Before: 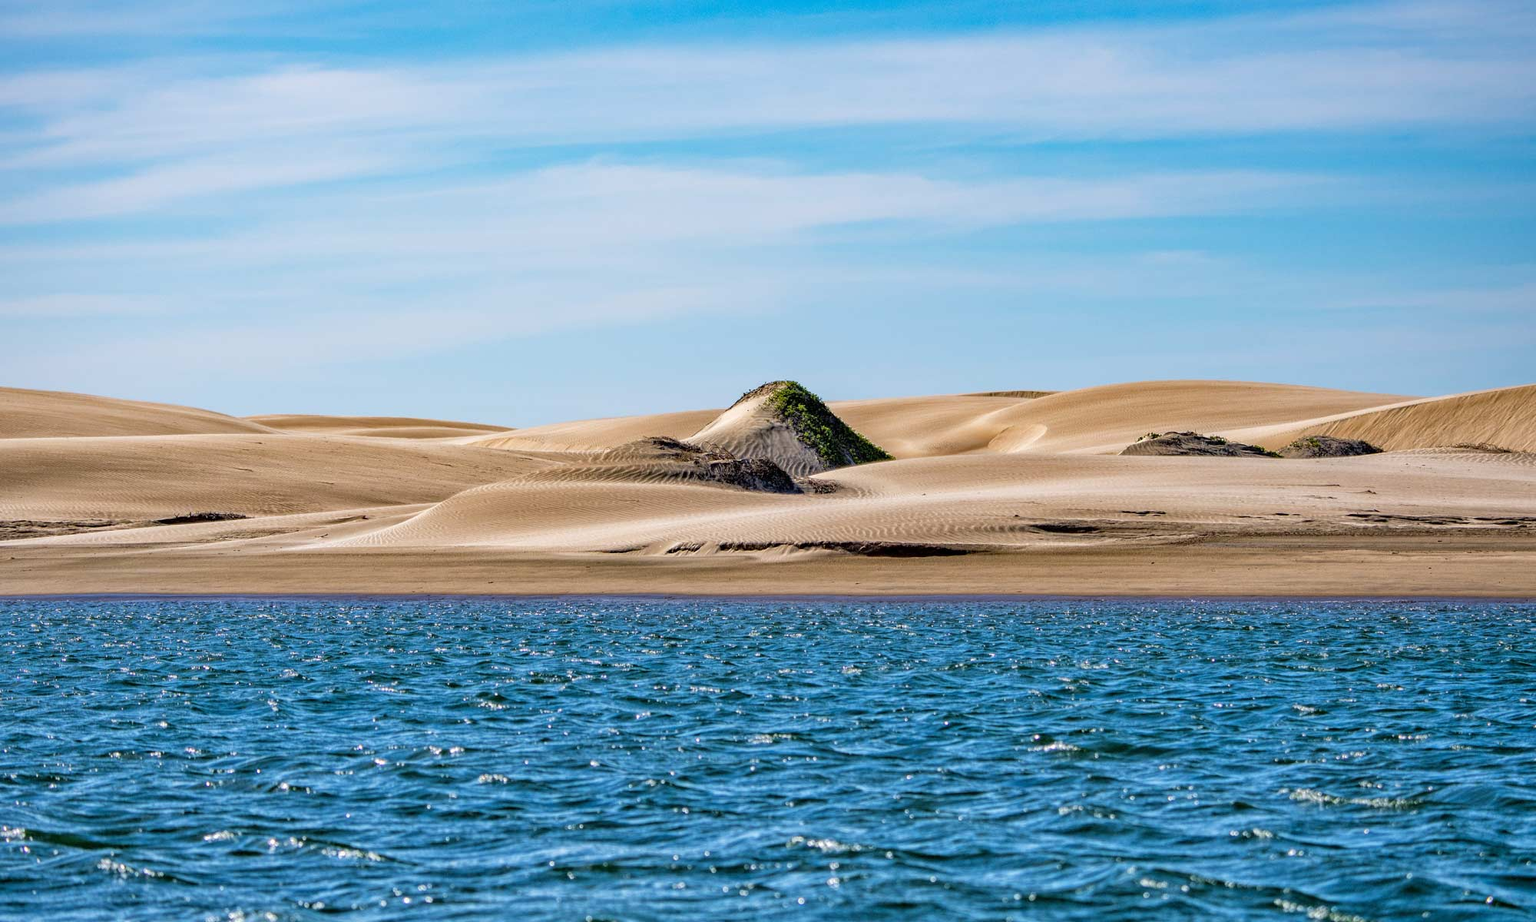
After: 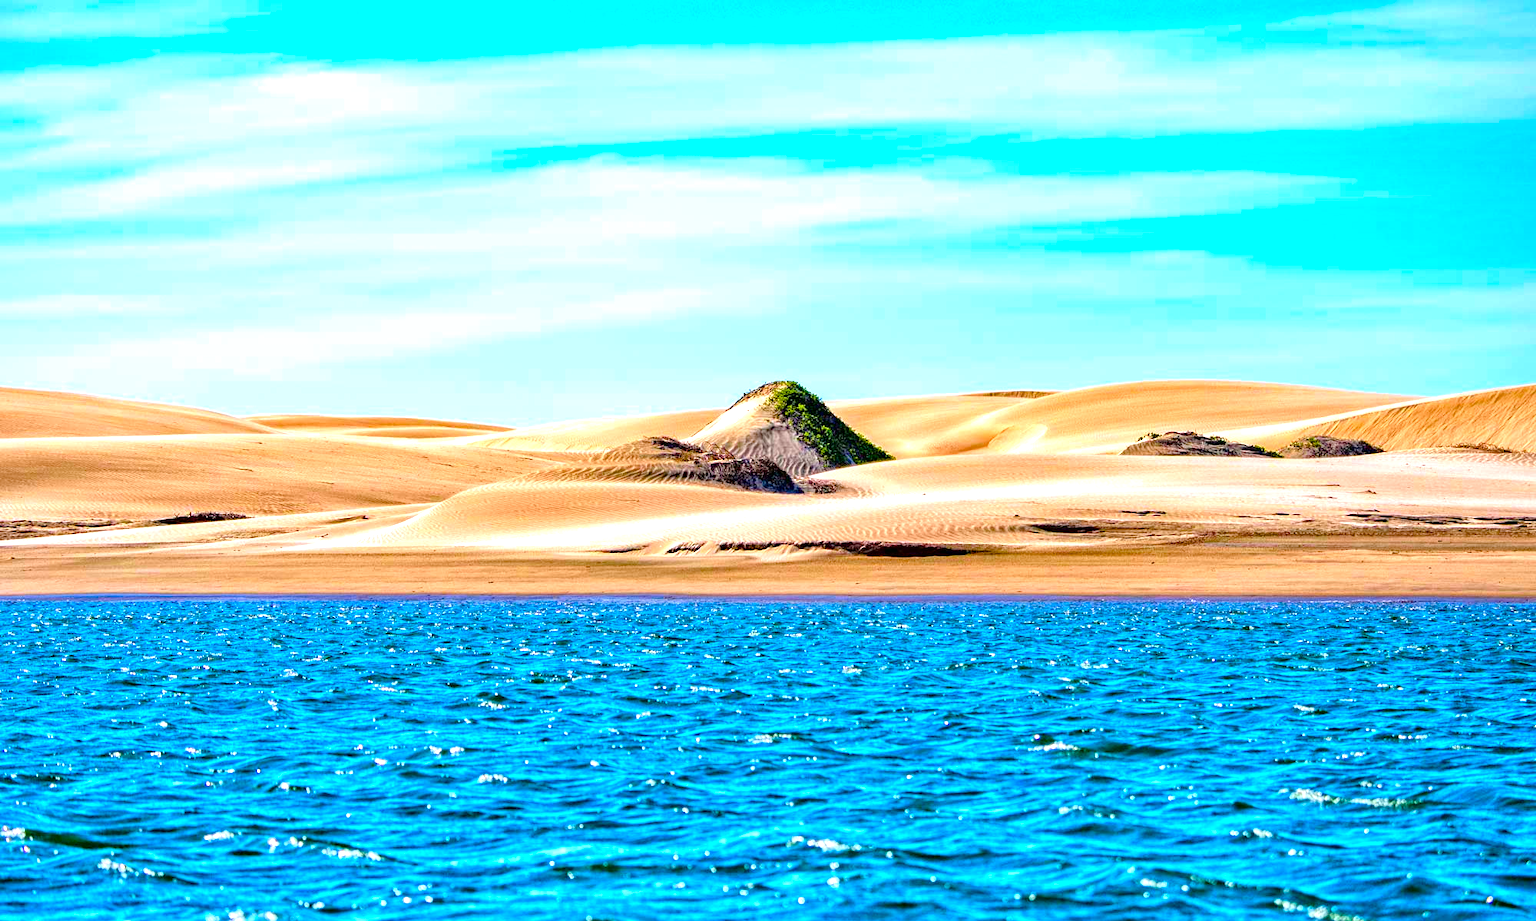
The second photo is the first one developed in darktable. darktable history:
color balance rgb: perceptual saturation grading › global saturation 20%, perceptual saturation grading › highlights -25%, perceptual saturation grading › shadows 25%, global vibrance 50%
exposure: black level correction 0, exposure 1.1 EV, compensate exposure bias true, compensate highlight preservation false
tone curve: curves: ch0 [(0, 0) (0.059, 0.027) (0.162, 0.125) (0.304, 0.279) (0.547, 0.532) (0.828, 0.815) (1, 0.983)]; ch1 [(0, 0) (0.23, 0.166) (0.34, 0.308) (0.371, 0.337) (0.429, 0.411) (0.477, 0.462) (0.499, 0.498) (0.529, 0.537) (0.559, 0.582) (0.743, 0.798) (1, 1)]; ch2 [(0, 0) (0.431, 0.414) (0.498, 0.503) (0.524, 0.528) (0.568, 0.546) (0.6, 0.597) (0.634, 0.645) (0.728, 0.742) (1, 1)], color space Lab, independent channels, preserve colors none
